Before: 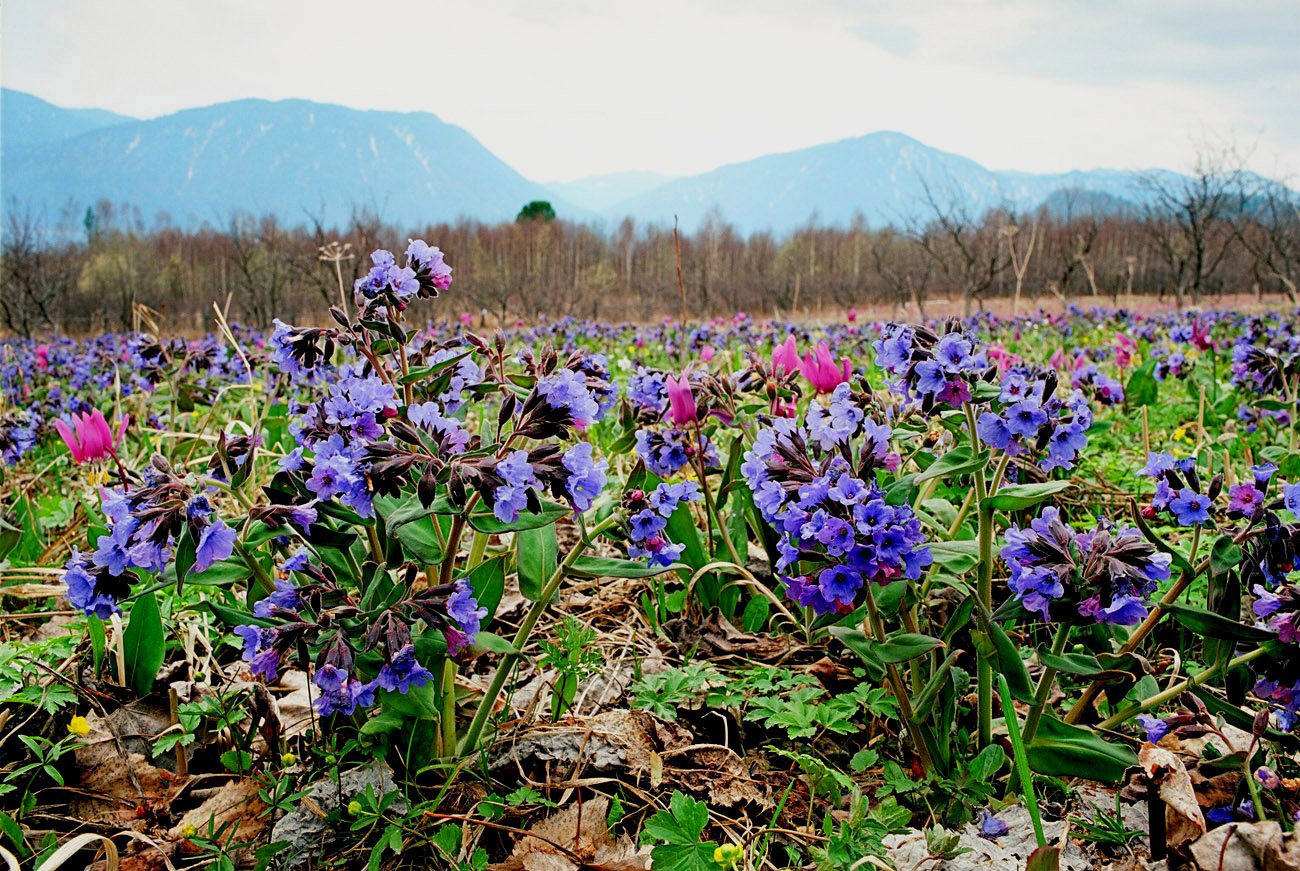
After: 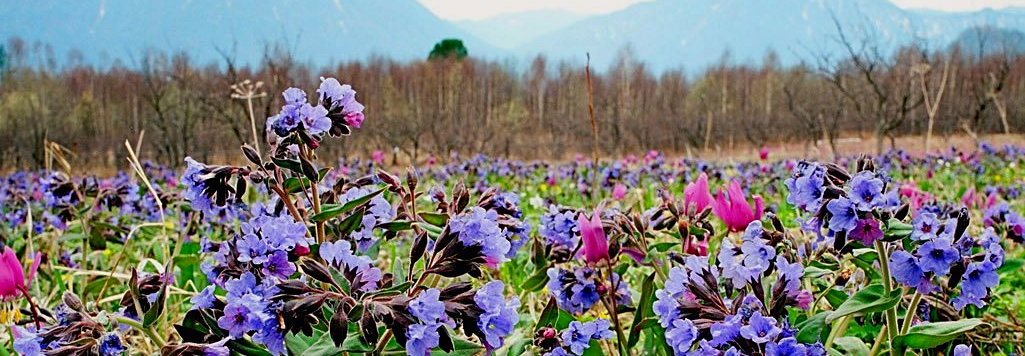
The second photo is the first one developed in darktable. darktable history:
sharpen: amount 0.209
haze removal: strength 0.106, compatibility mode true, adaptive false
crop: left 6.809%, top 18.685%, right 14.282%, bottom 40.42%
contrast brightness saturation: contrast -0.012, brightness -0.013, saturation 0.028
